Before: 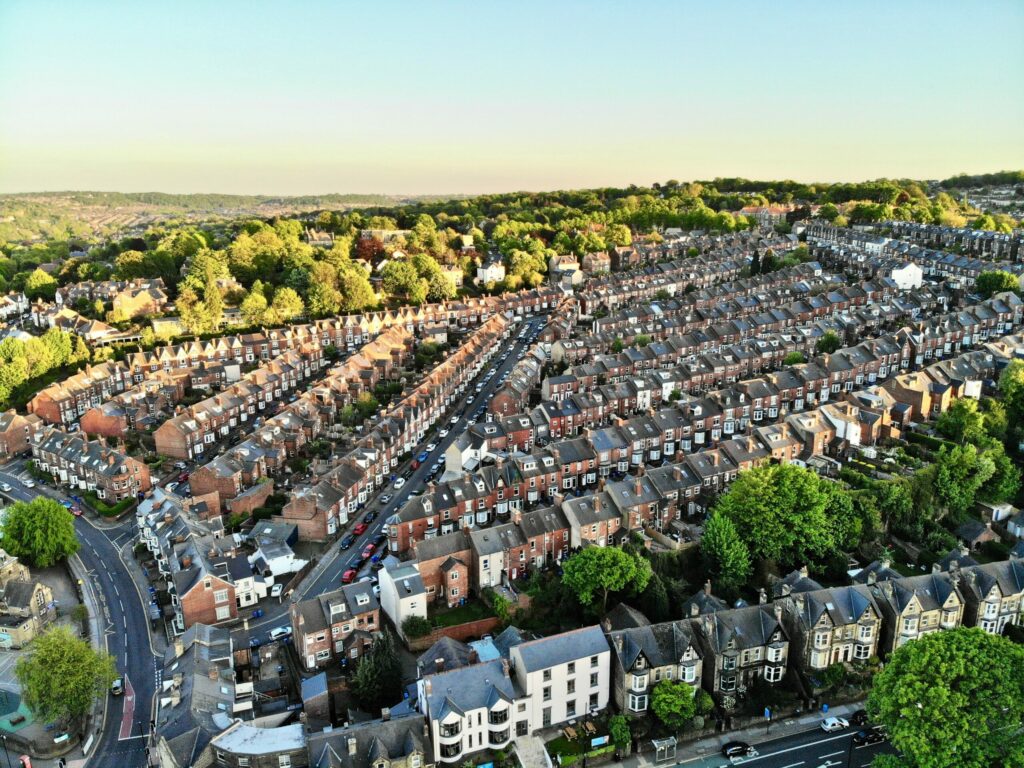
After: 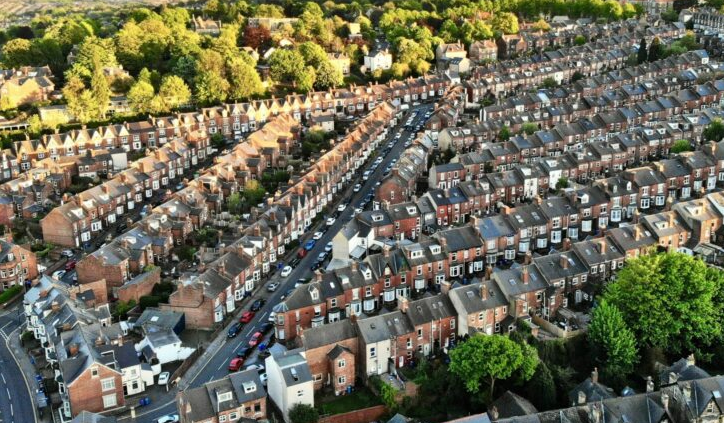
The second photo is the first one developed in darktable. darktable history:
crop: left 11.036%, top 27.636%, right 18.258%, bottom 17.201%
